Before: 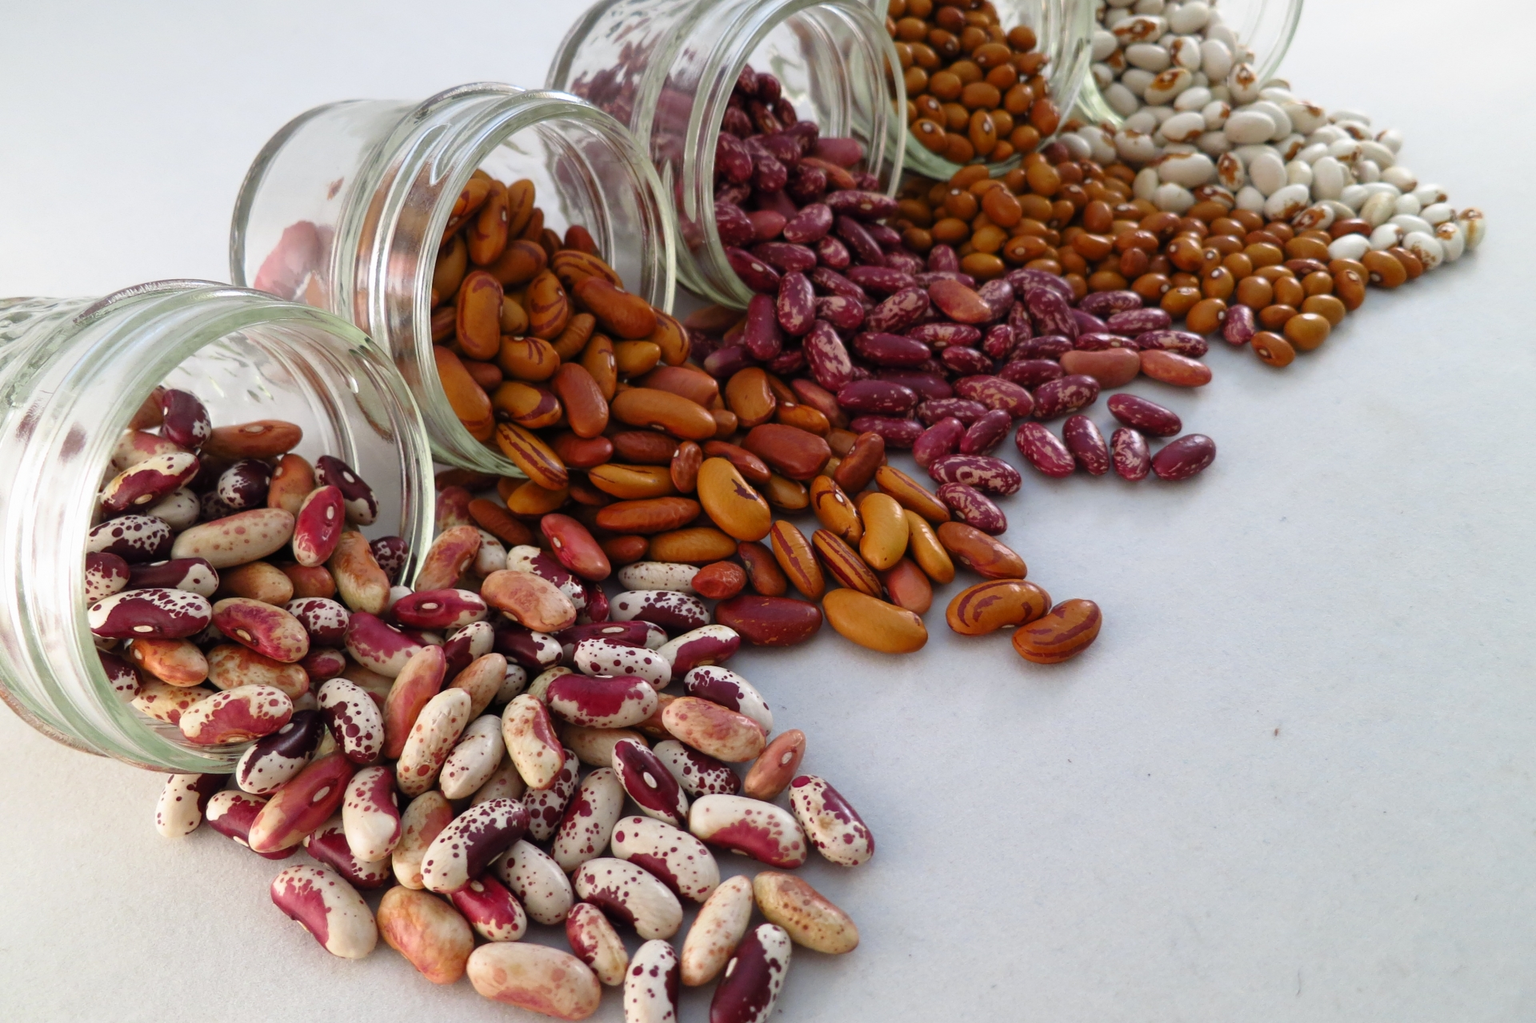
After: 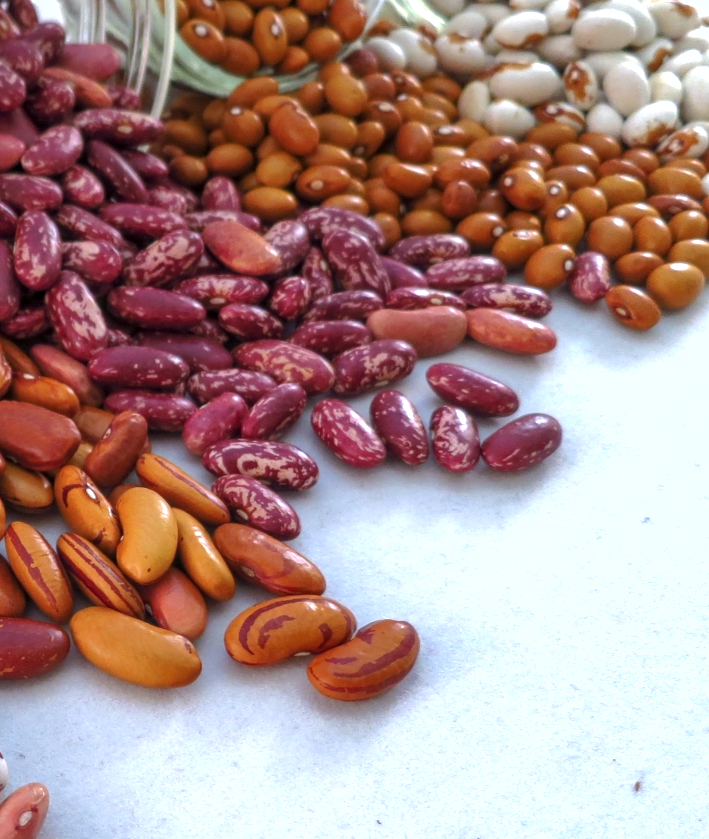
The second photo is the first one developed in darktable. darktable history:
shadows and highlights: on, module defaults
color correction: highlights a* -0.772, highlights b* -8.92
crop and rotate: left 49.936%, top 10.094%, right 13.136%, bottom 24.256%
local contrast: on, module defaults
white balance: red 0.986, blue 1.01
exposure: black level correction 0, exposure 0.7 EV, compensate exposure bias true, compensate highlight preservation false
